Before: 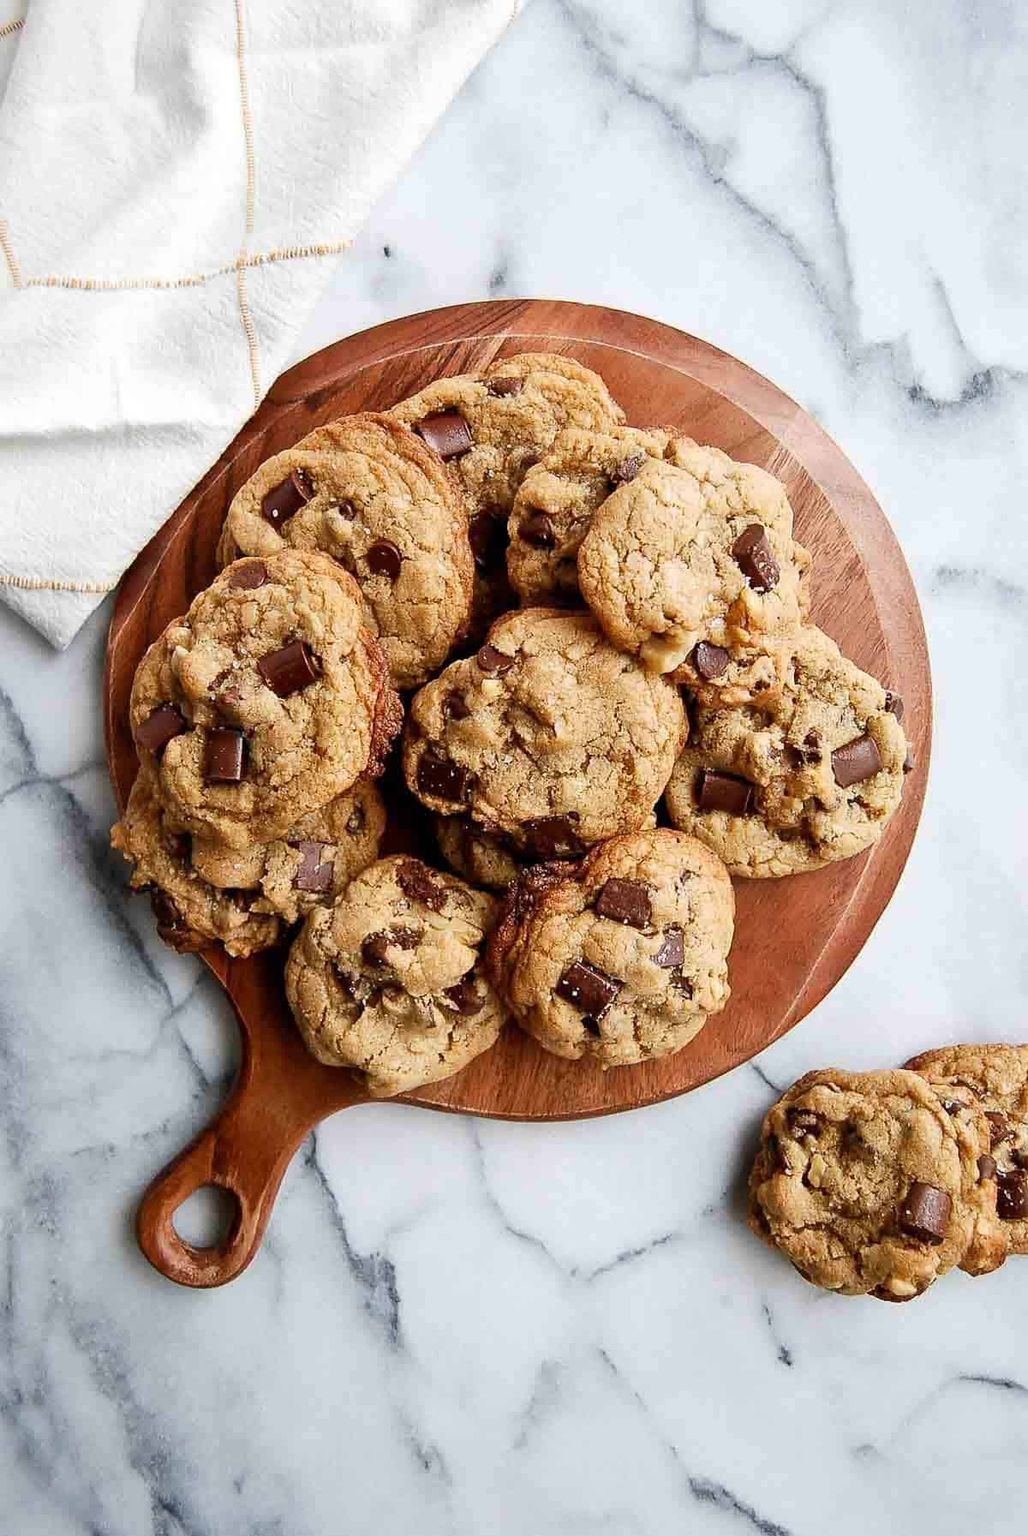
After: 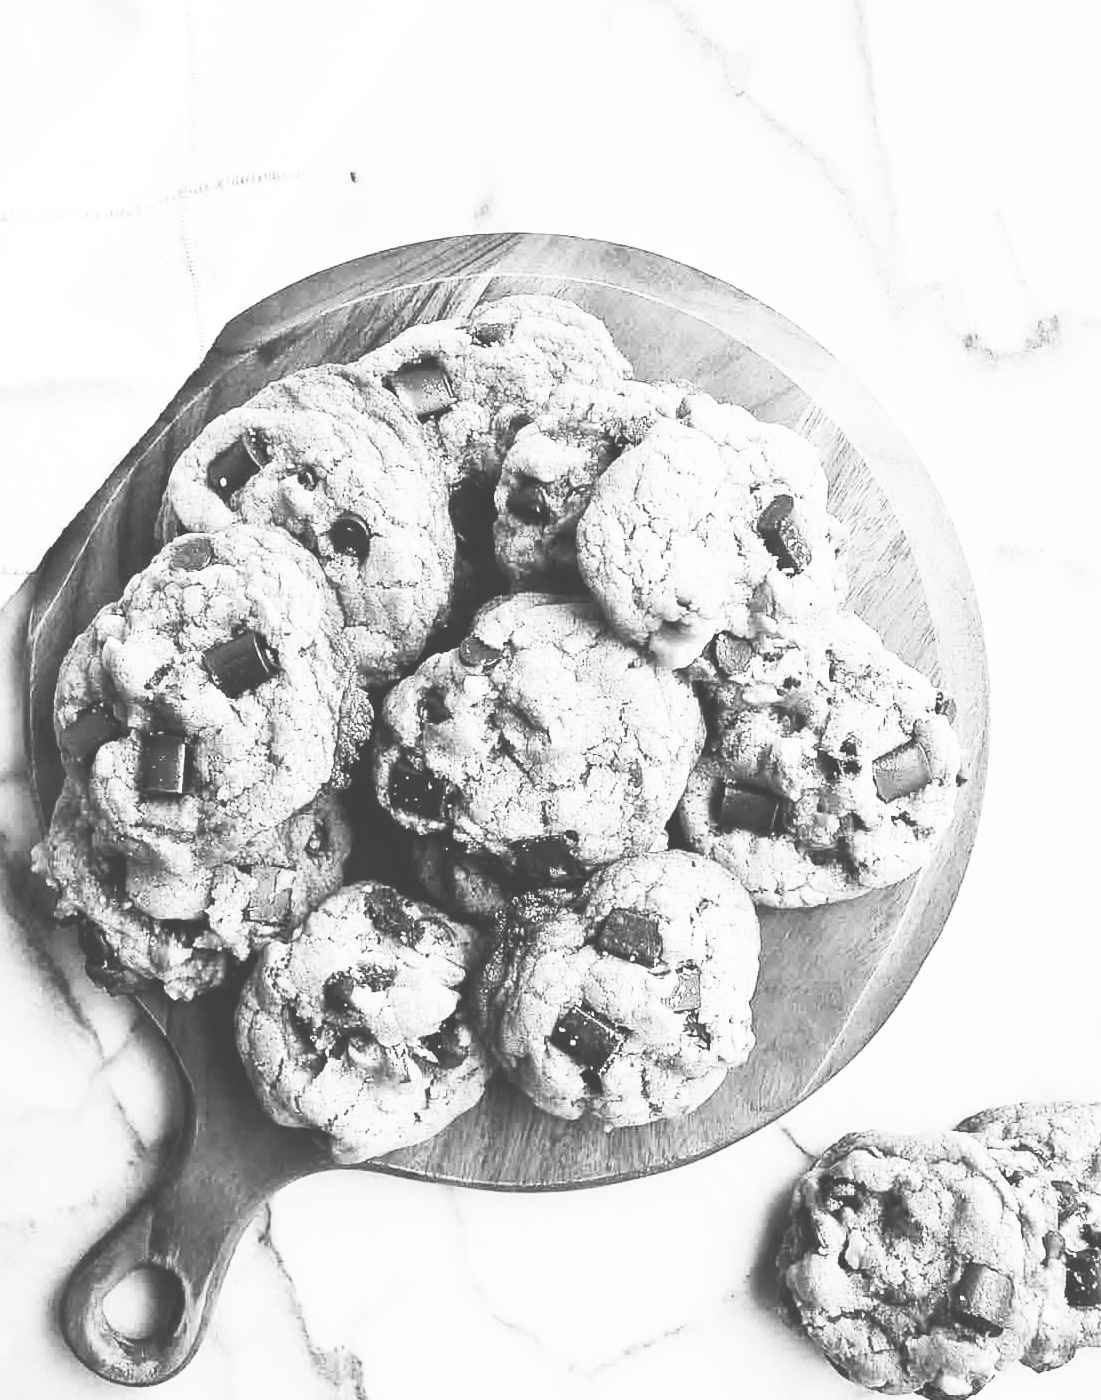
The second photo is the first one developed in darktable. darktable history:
contrast brightness saturation: contrast 0.525, brightness 0.482, saturation -0.986
exposure: black level correction -0.039, exposure 0.063 EV, compensate highlight preservation false
crop: left 8.172%, top 6.532%, bottom 15.347%
